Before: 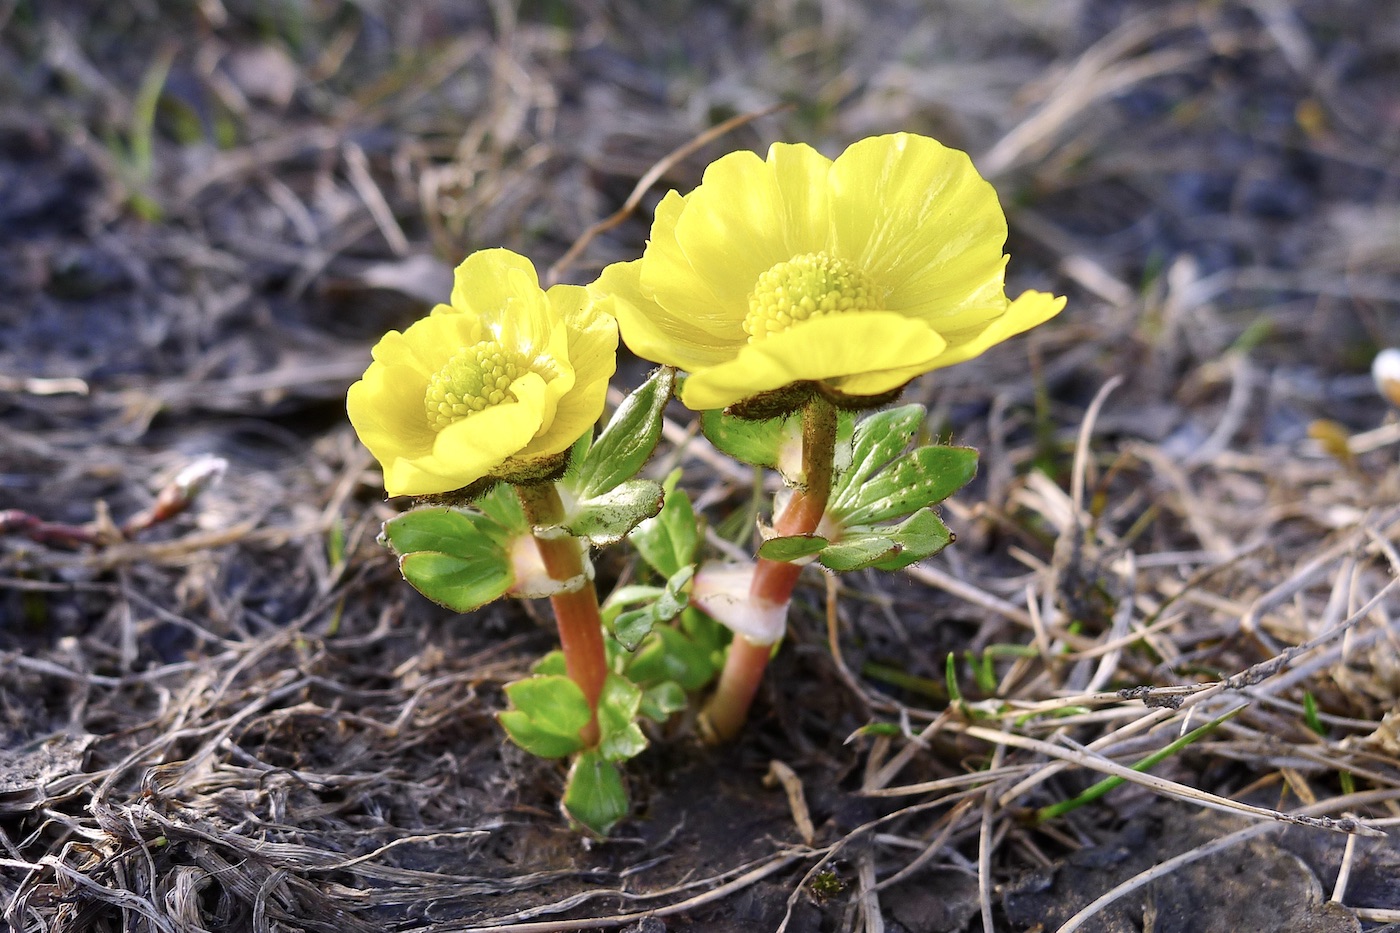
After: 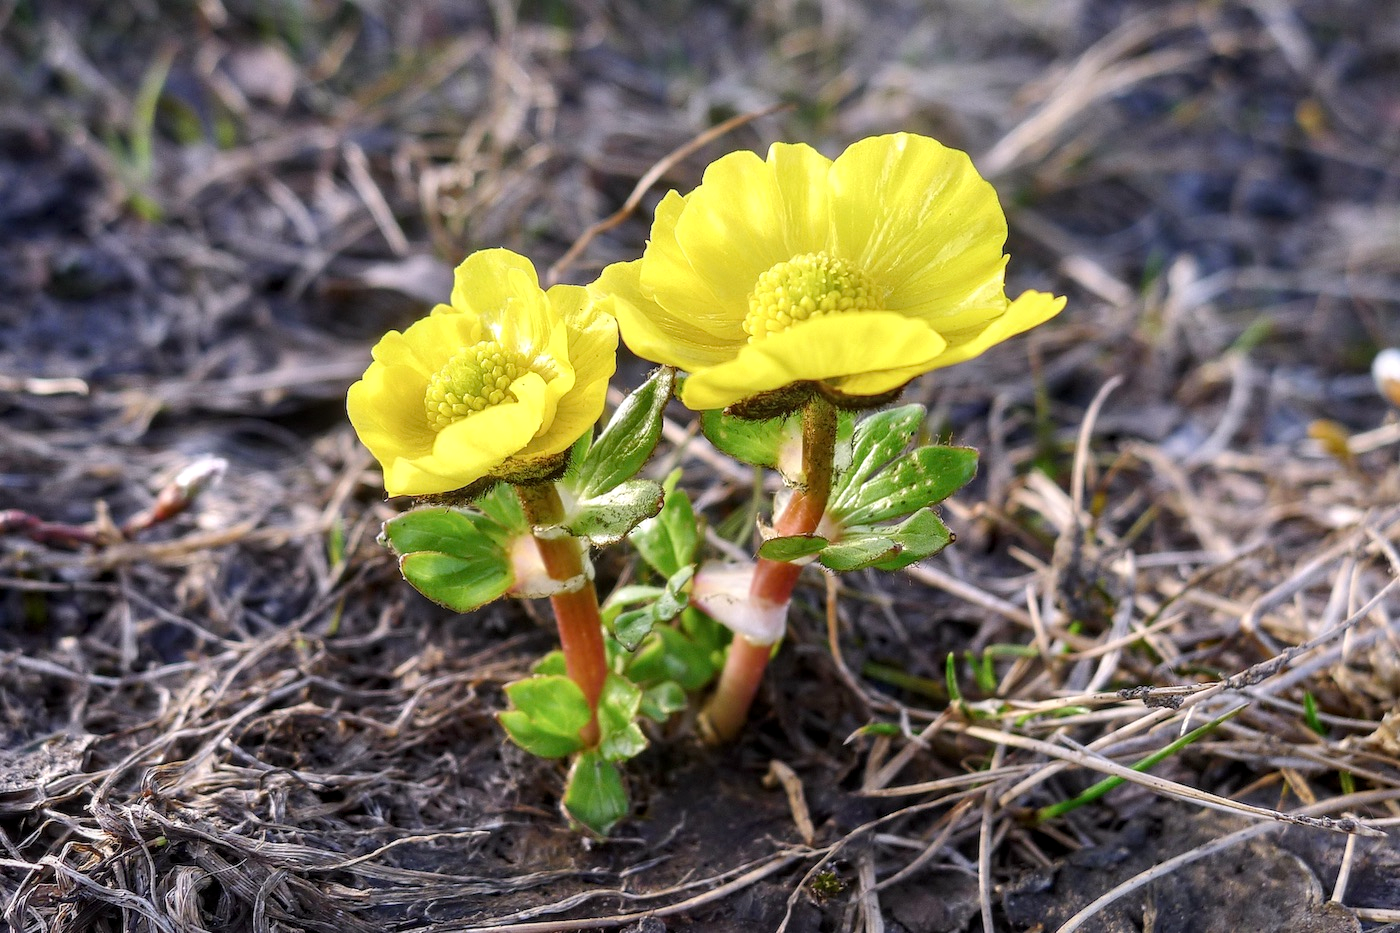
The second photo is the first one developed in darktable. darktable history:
local contrast: on, module defaults
contrast brightness saturation: saturation -0.064
